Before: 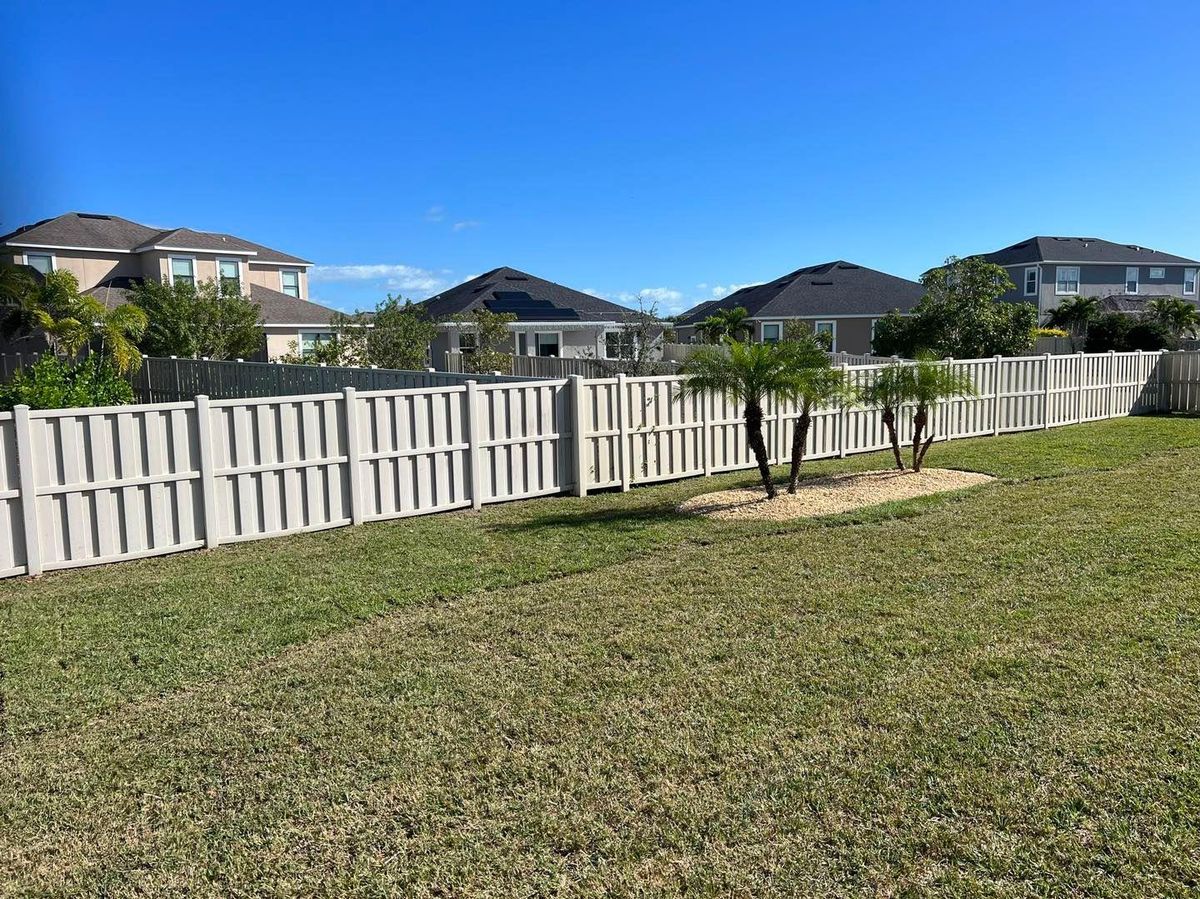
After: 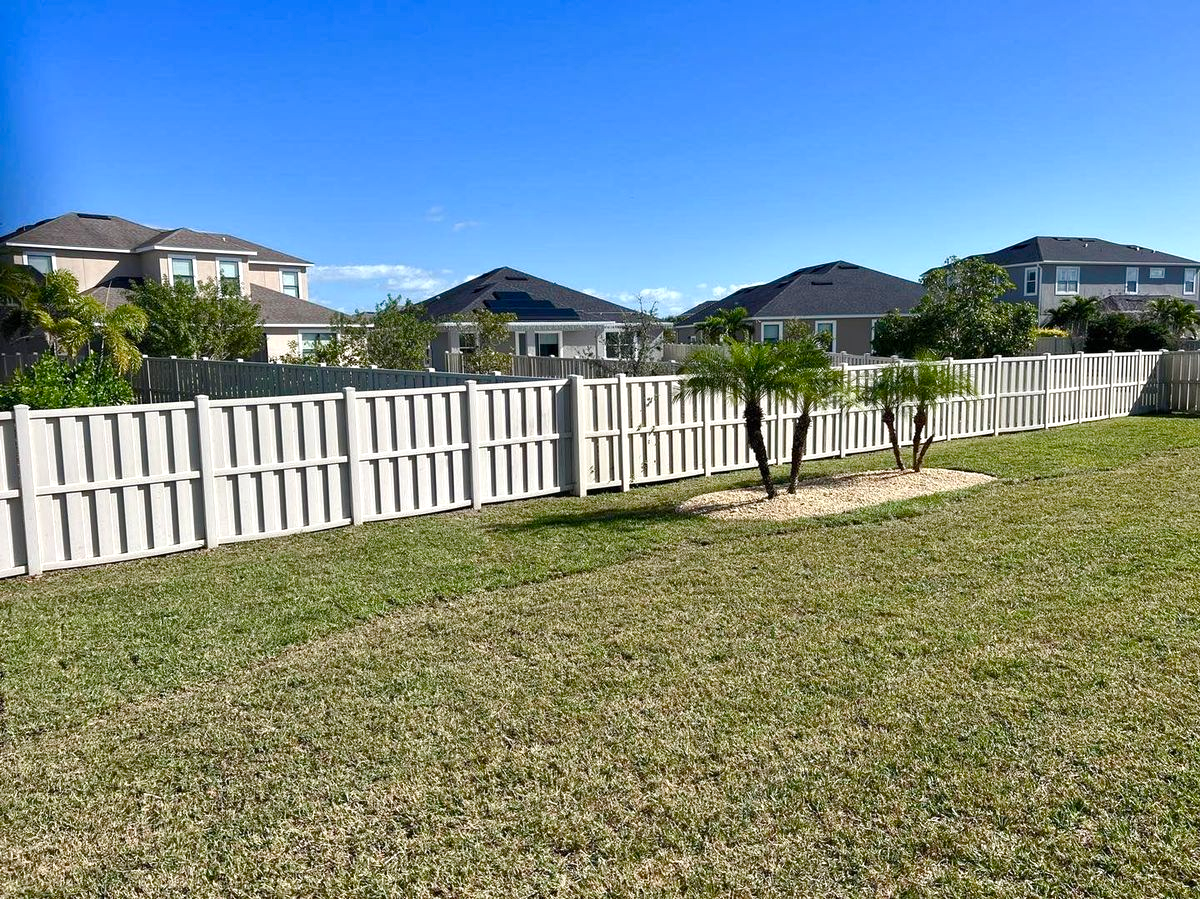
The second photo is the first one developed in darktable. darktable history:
shadows and highlights: low approximation 0.01, soften with gaussian
exposure: exposure 0.295 EV, compensate exposure bias true, compensate highlight preservation false
color balance rgb: perceptual saturation grading › global saturation 20%, perceptual saturation grading › highlights -50.223%, perceptual saturation grading › shadows 30.082%
